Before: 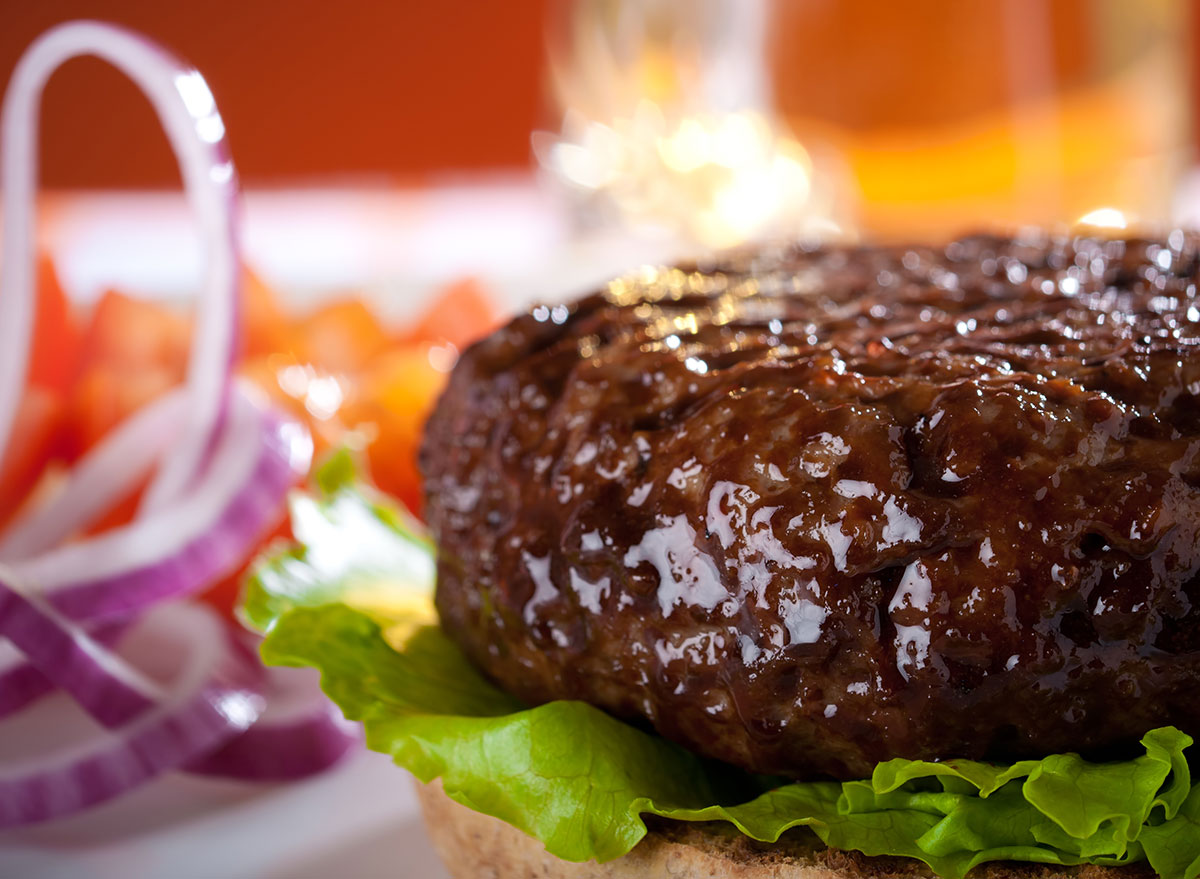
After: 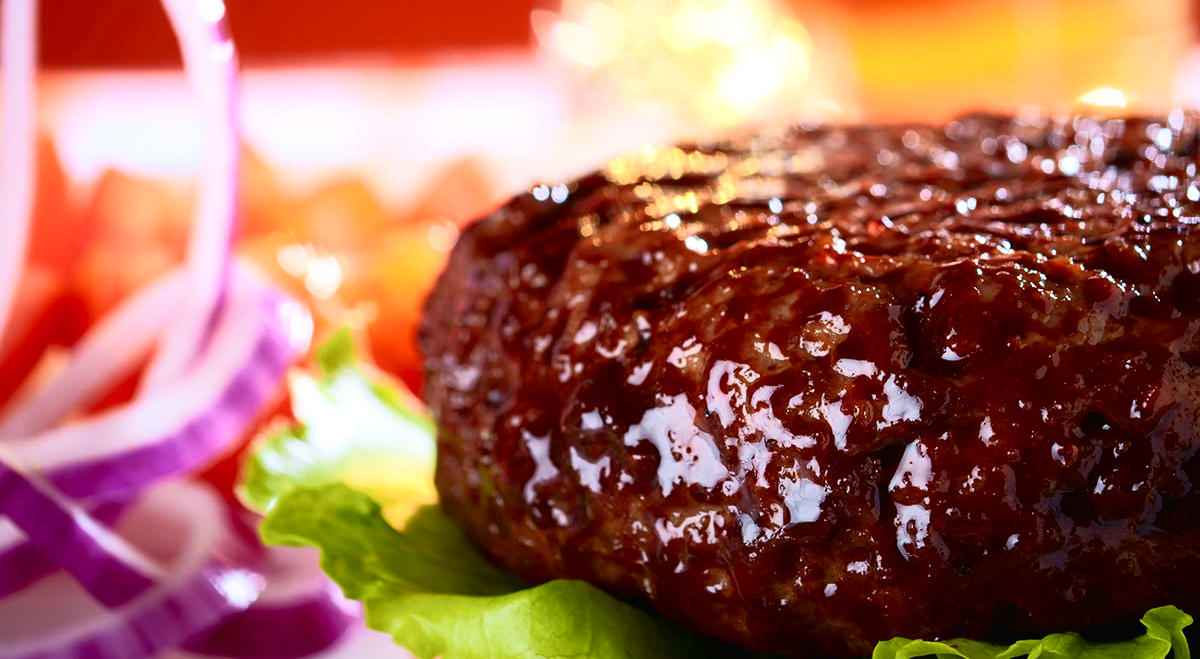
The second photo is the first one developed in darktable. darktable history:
crop: top 13.792%, bottom 11.133%
tone curve: curves: ch0 [(0, 0.013) (0.074, 0.044) (0.251, 0.234) (0.472, 0.511) (0.63, 0.752) (0.746, 0.866) (0.899, 0.956) (1, 1)]; ch1 [(0, 0) (0.08, 0.08) (0.347, 0.394) (0.455, 0.441) (0.5, 0.5) (0.517, 0.53) (0.563, 0.611) (0.617, 0.682) (0.756, 0.788) (0.92, 0.92) (1, 1)]; ch2 [(0, 0) (0.096, 0.056) (0.304, 0.204) (0.5, 0.5) (0.539, 0.575) (0.597, 0.644) (0.92, 0.92) (1, 1)], color space Lab, independent channels, preserve colors none
